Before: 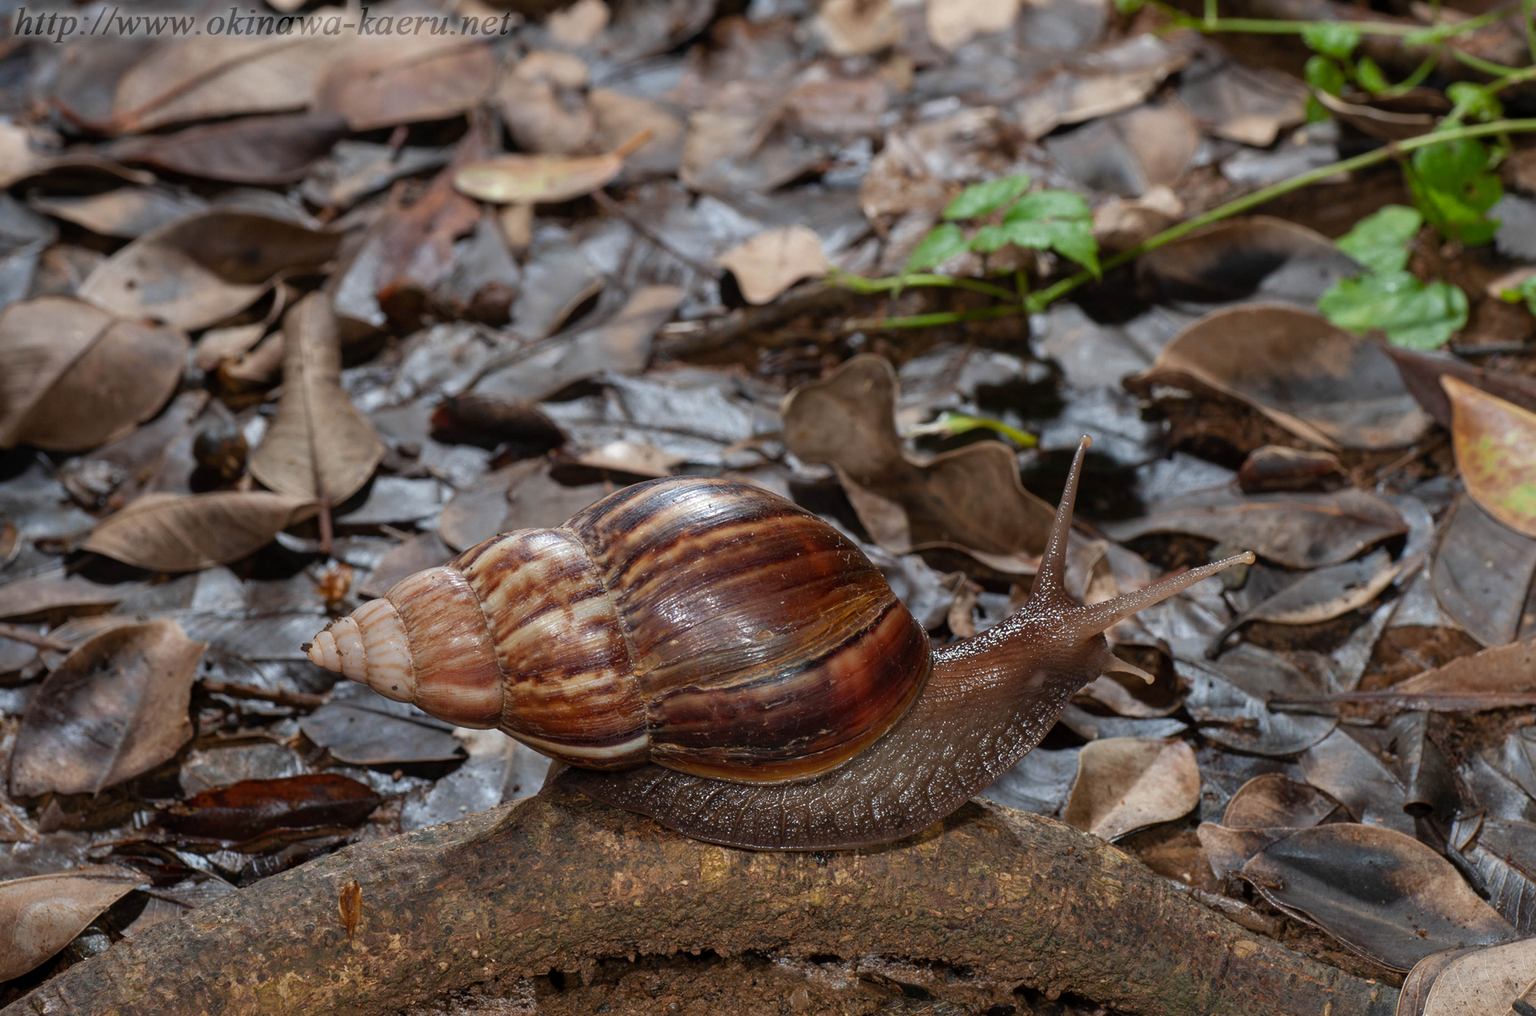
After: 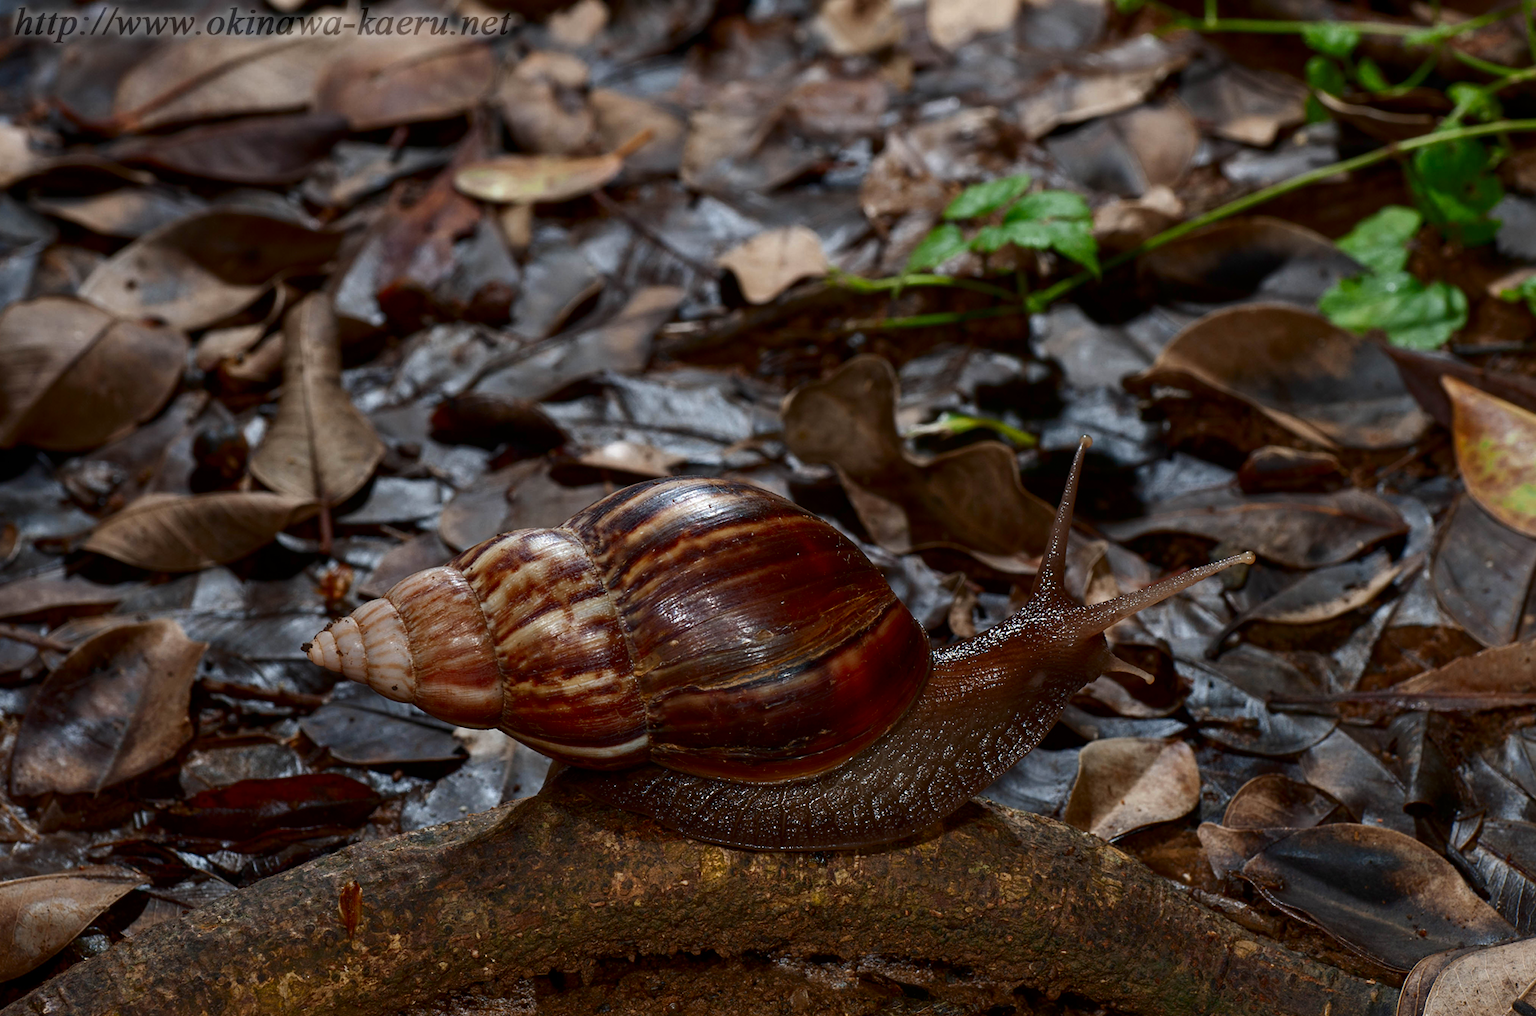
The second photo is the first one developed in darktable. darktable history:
contrast brightness saturation: contrast 0.13, brightness -0.24, saturation 0.14
white balance: emerald 1
